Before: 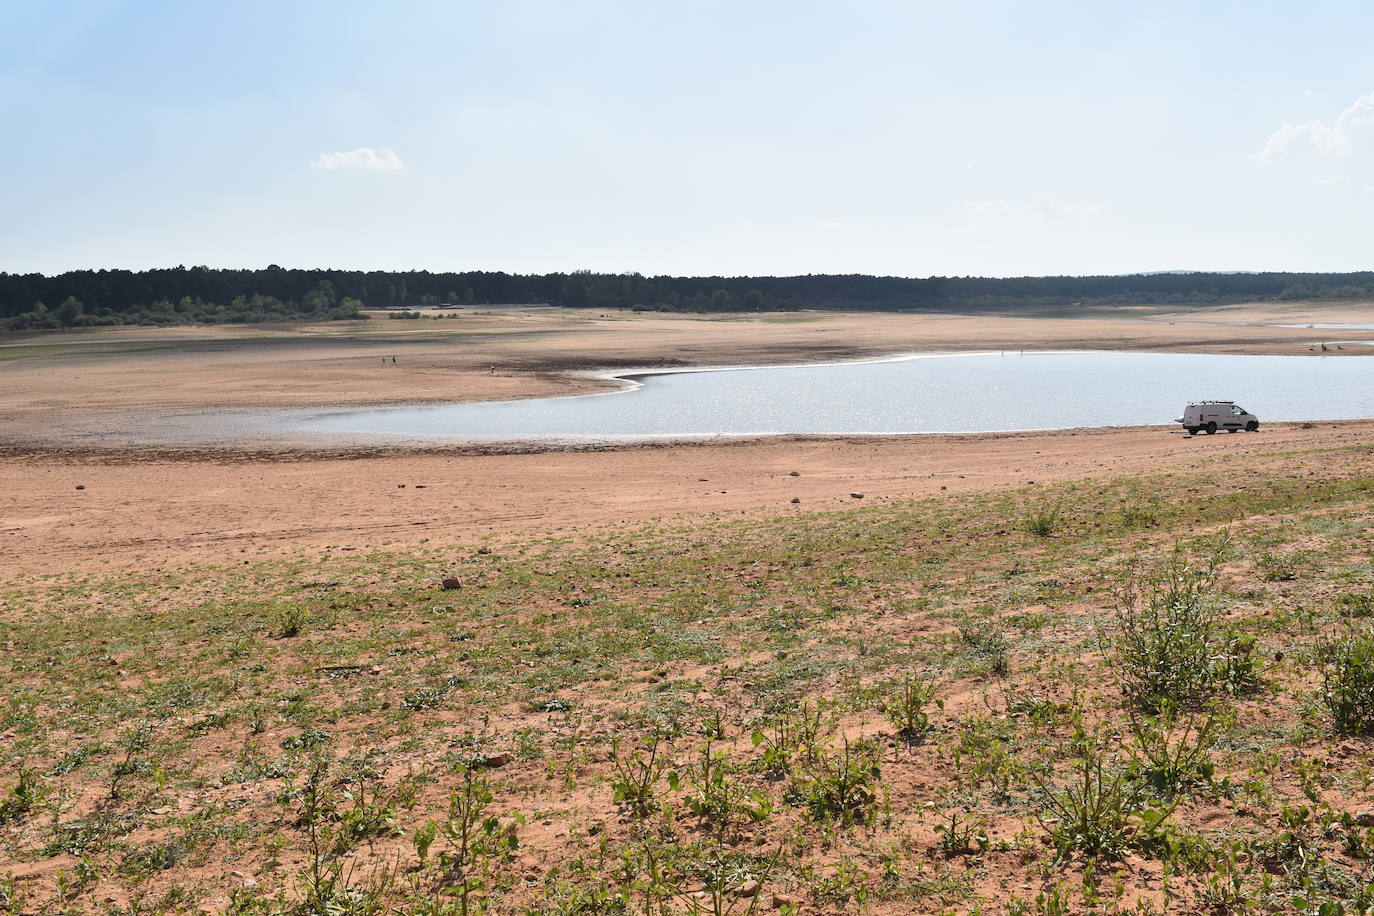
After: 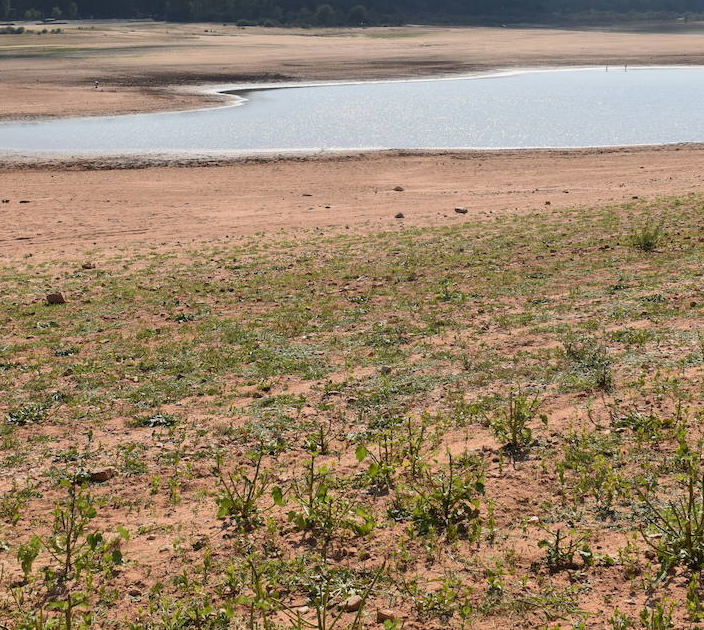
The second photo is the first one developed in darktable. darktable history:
crop and rotate: left 28.864%, top 31.125%, right 19.836%
exposure: black level correction 0.001, exposure -0.122 EV, compensate highlight preservation false
